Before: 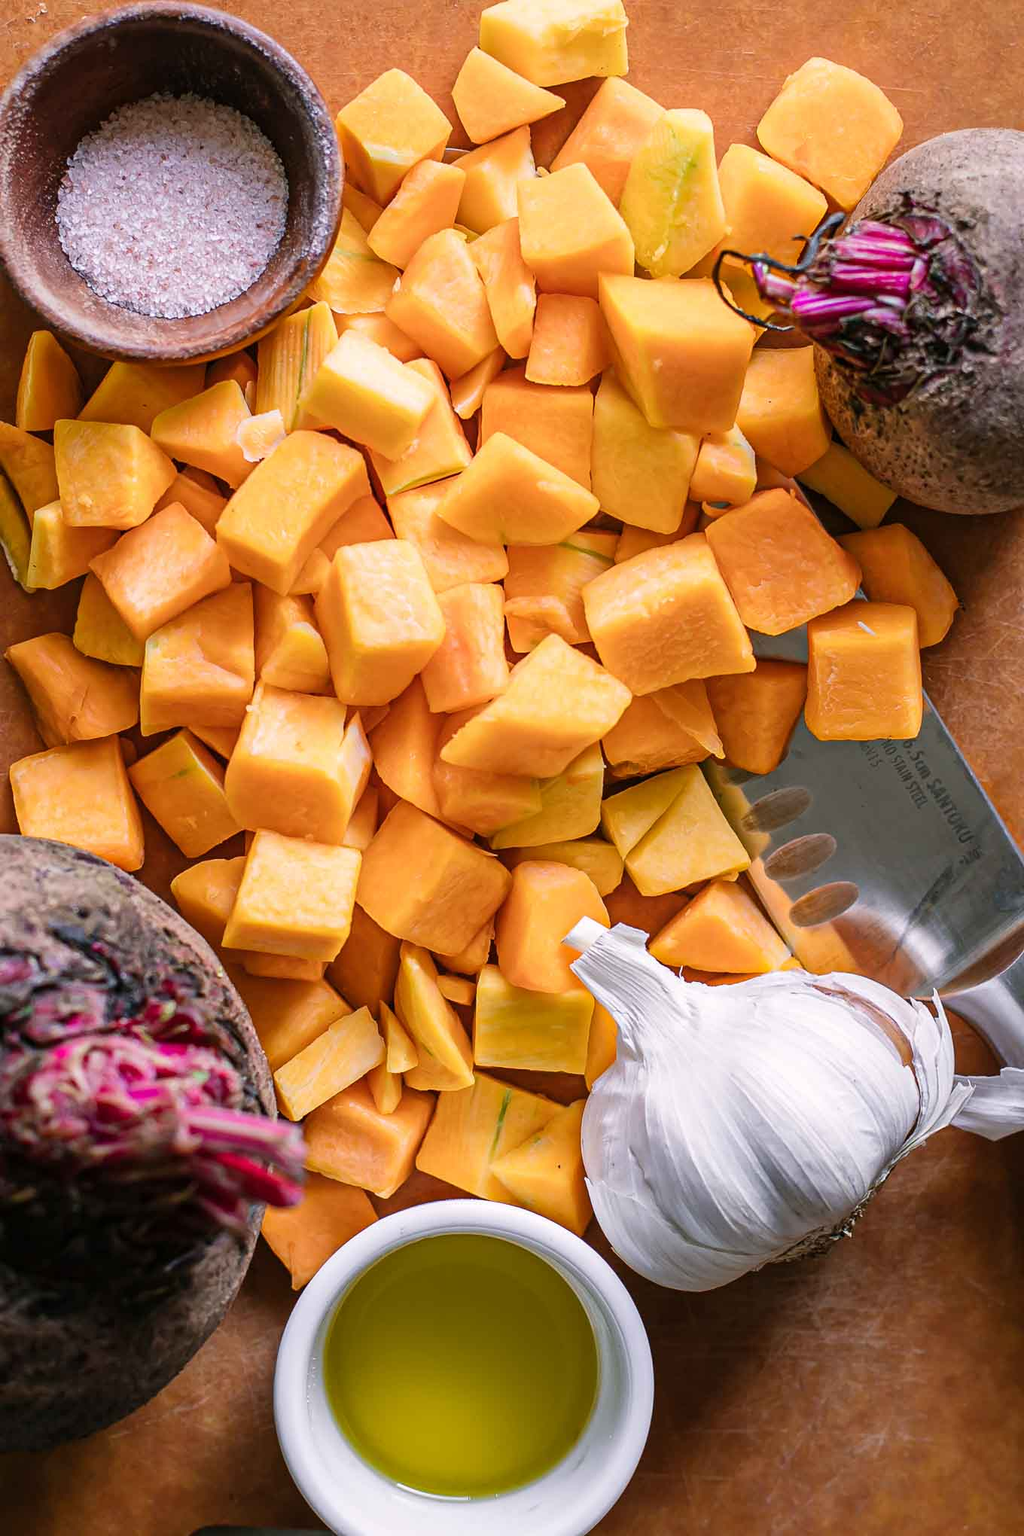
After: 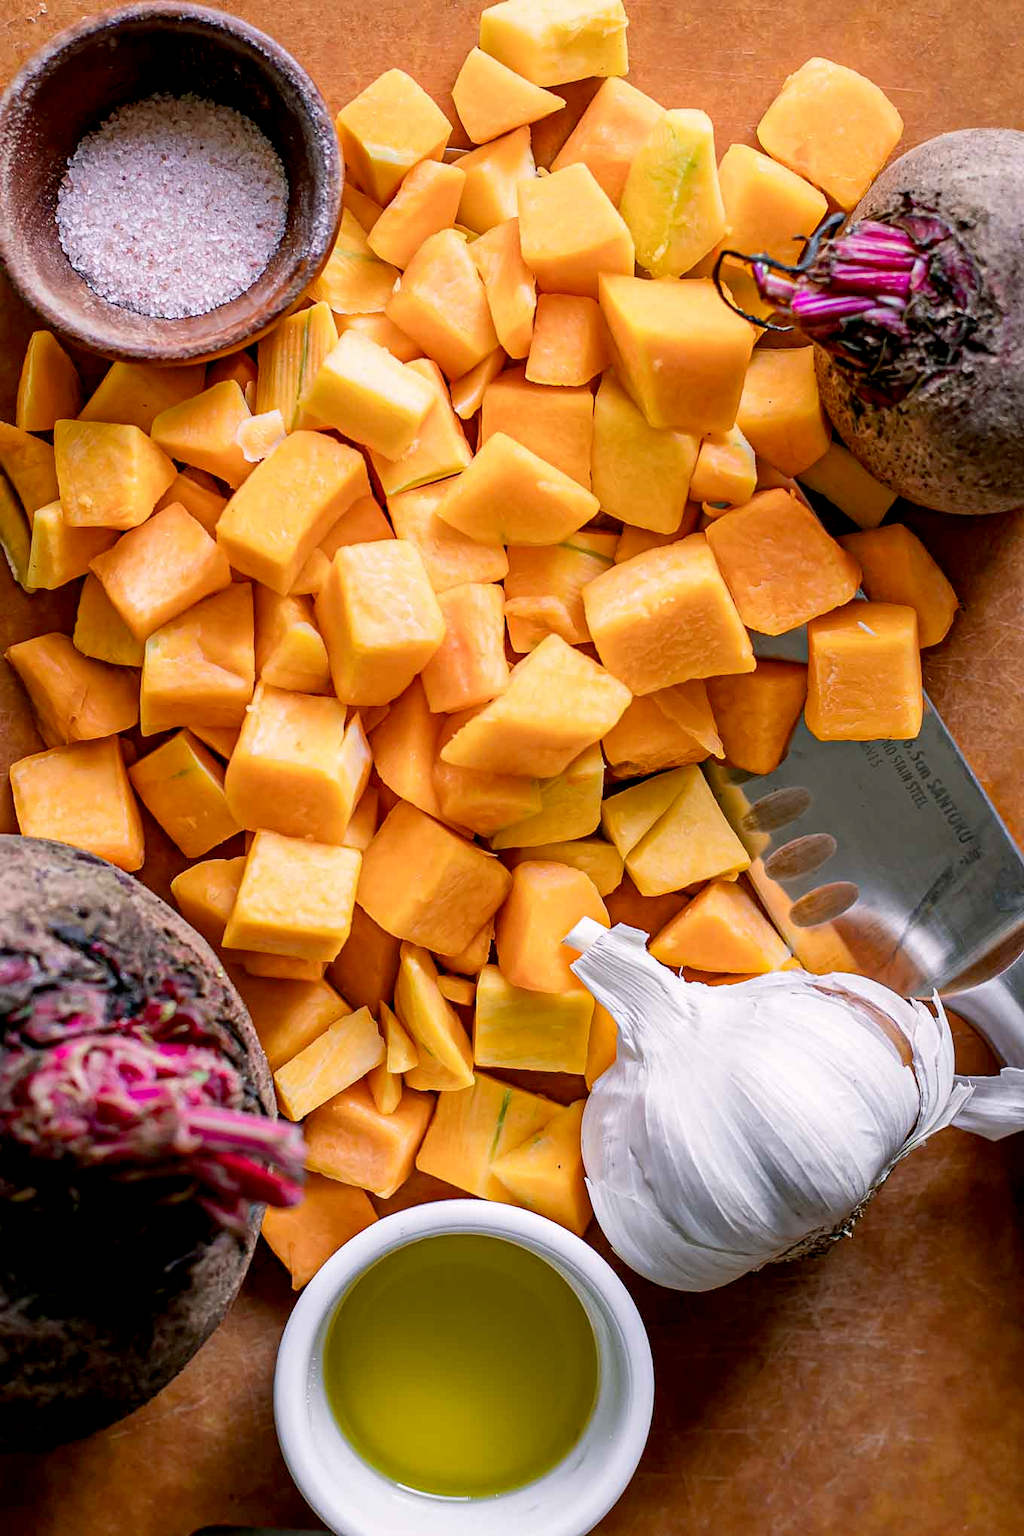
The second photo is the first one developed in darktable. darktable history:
exposure: black level correction 0.009, compensate highlight preservation false
tone equalizer: on, module defaults
